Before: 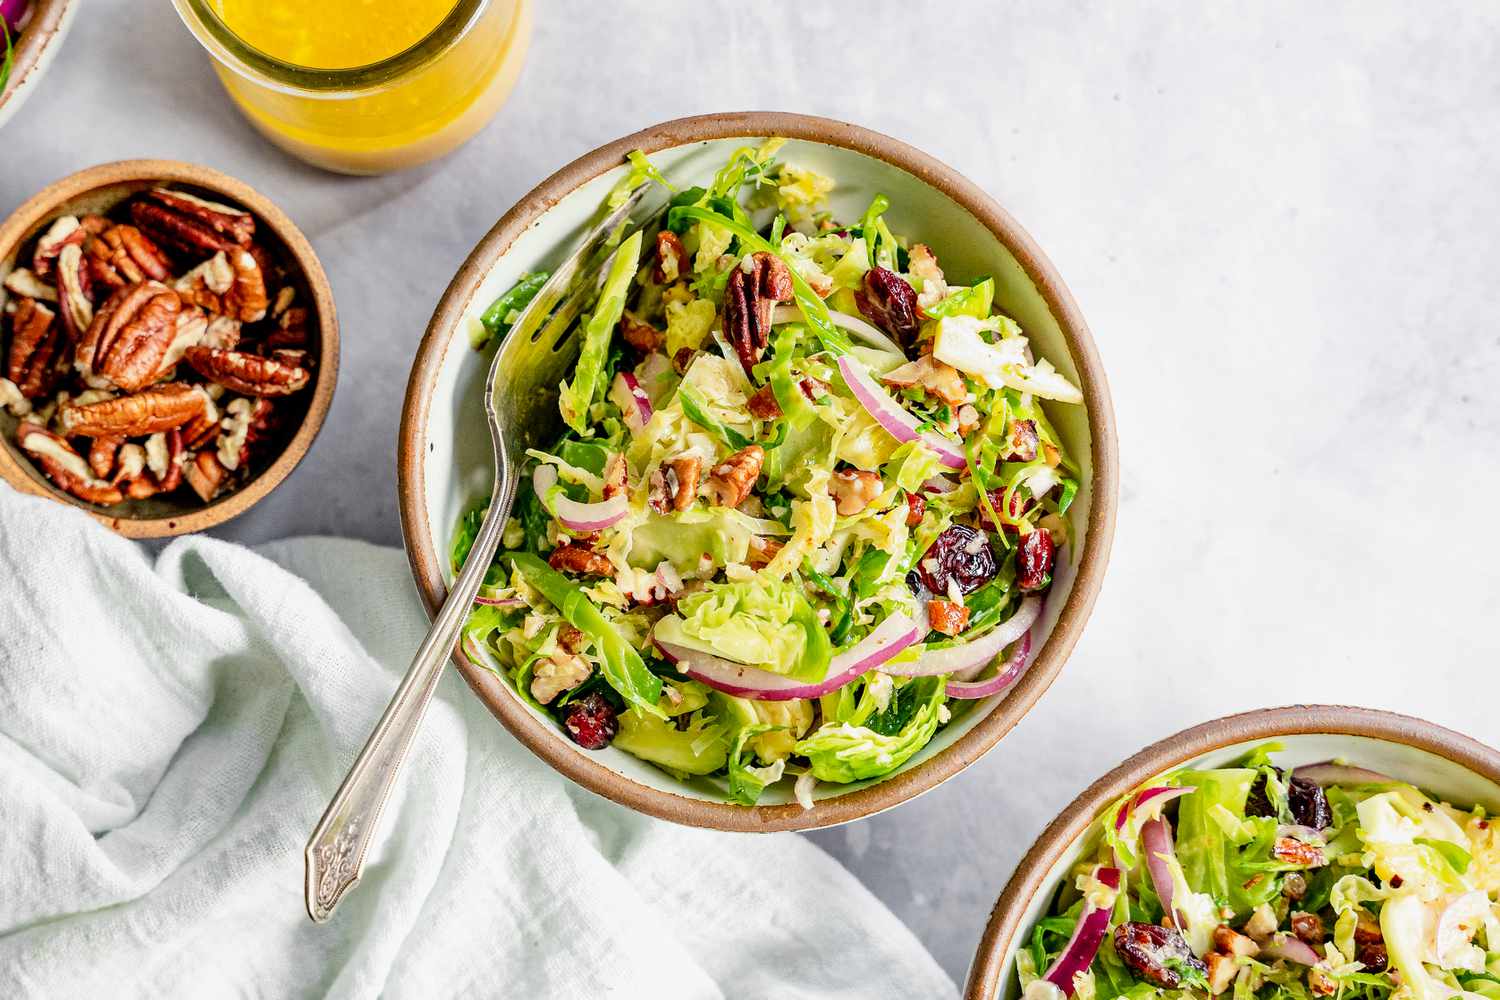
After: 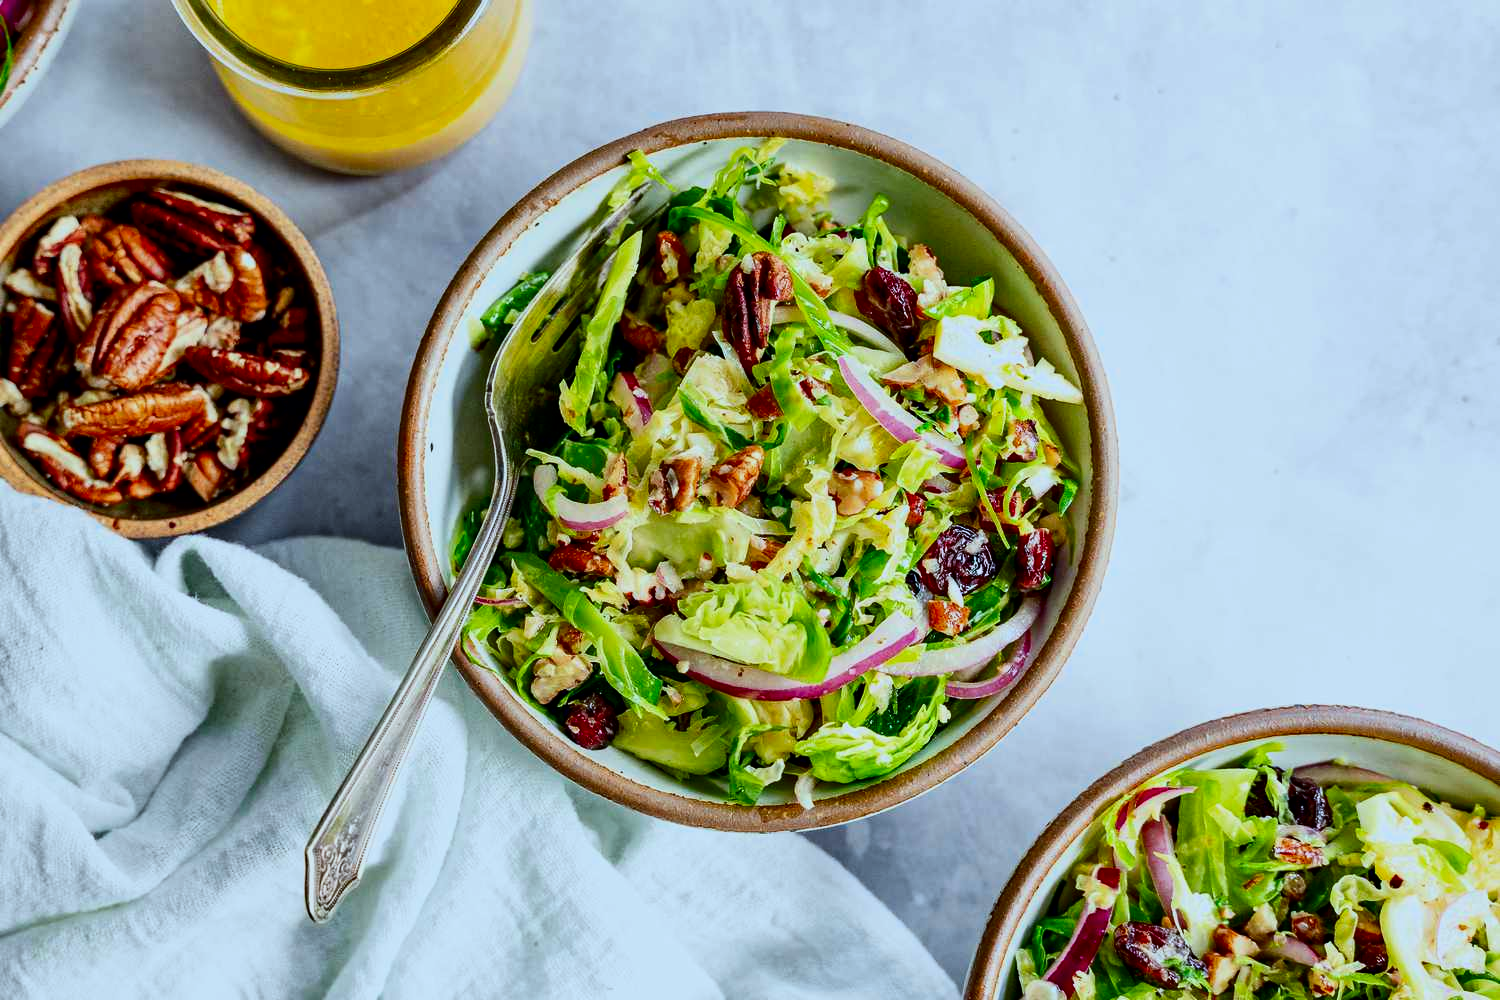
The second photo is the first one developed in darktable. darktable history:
contrast brightness saturation: contrast 0.13, brightness -0.24, saturation 0.14
filmic rgb: black relative exposure -11.35 EV, white relative exposure 3.22 EV, hardness 6.76, color science v6 (2022)
tone equalizer: on, module defaults
color calibration: illuminant F (fluorescent), F source F9 (Cool White Deluxe 4150 K) – high CRI, x 0.374, y 0.373, temperature 4158.34 K
